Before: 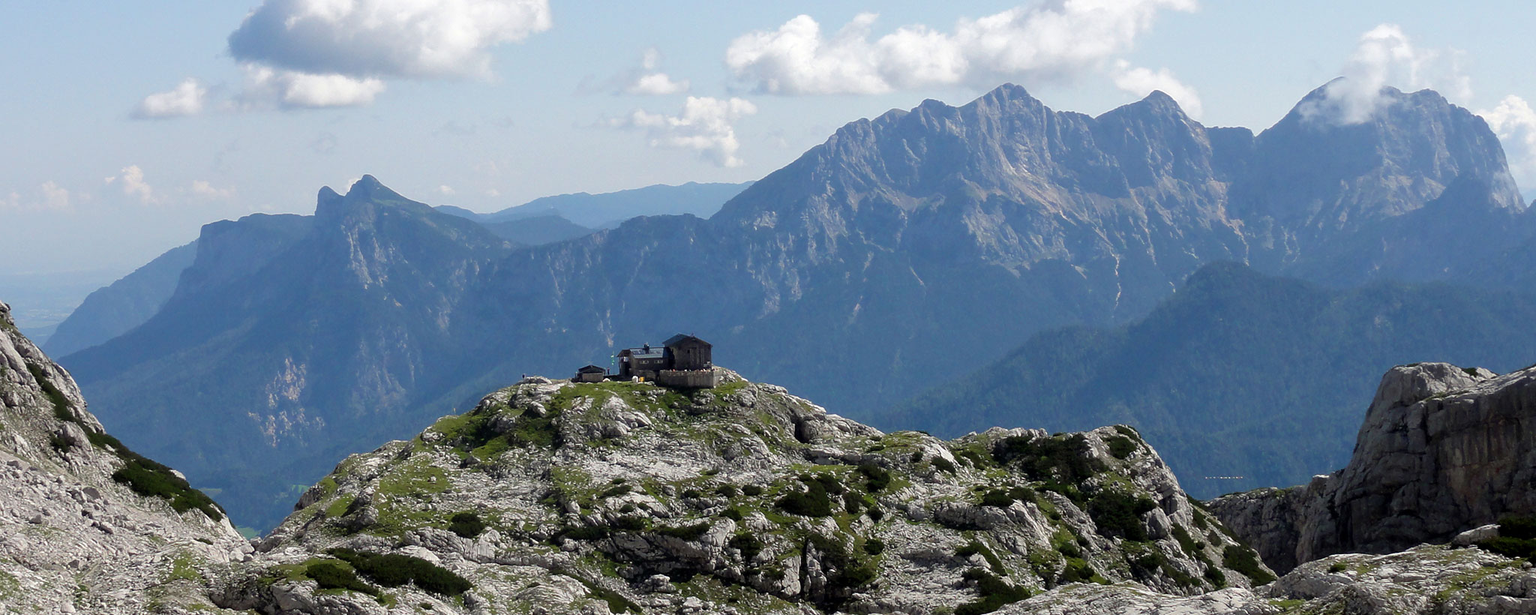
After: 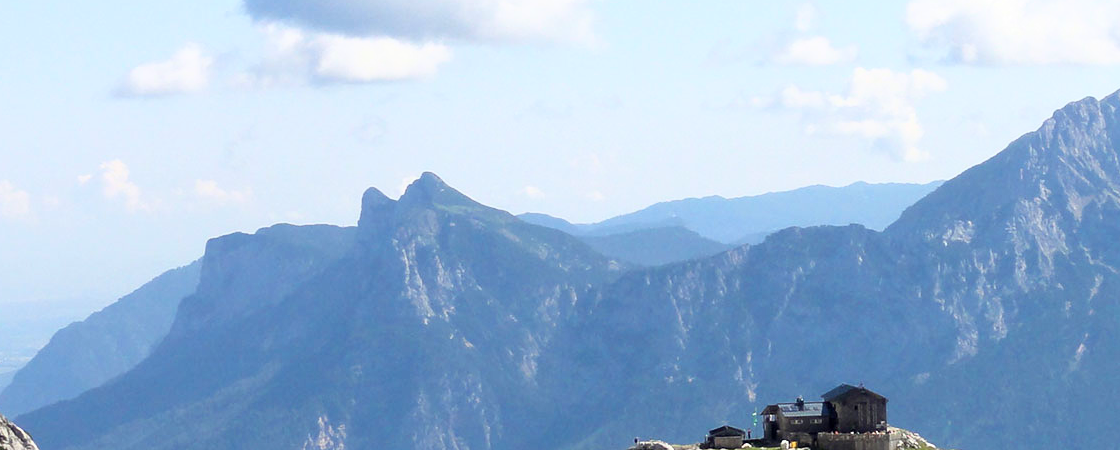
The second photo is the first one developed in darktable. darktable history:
base curve: curves: ch0 [(0, 0) (0.557, 0.834) (1, 1)]
crop and rotate: left 3.047%, top 7.509%, right 42.236%, bottom 37.598%
